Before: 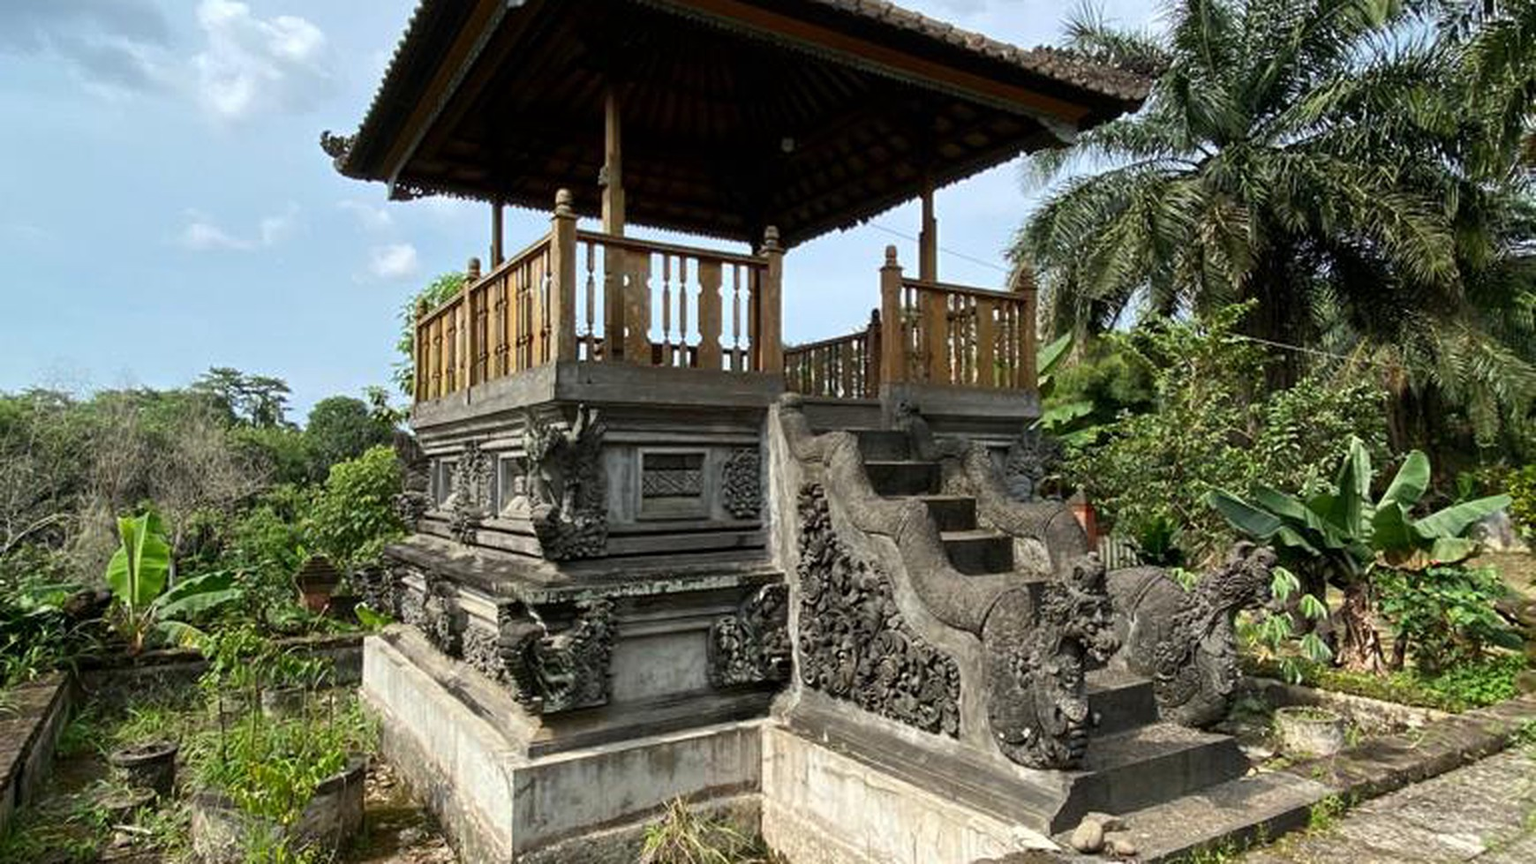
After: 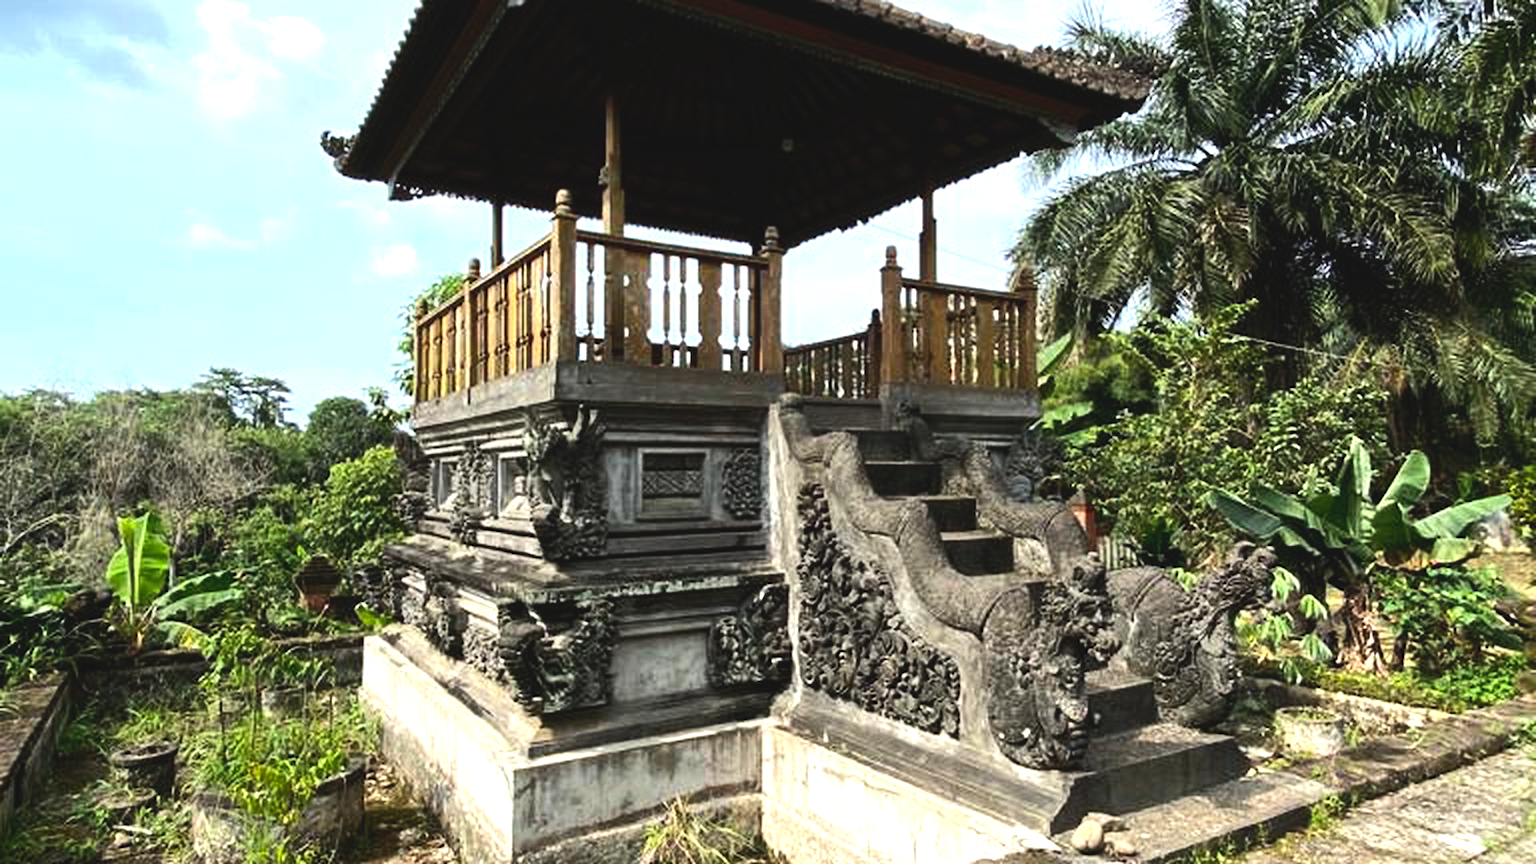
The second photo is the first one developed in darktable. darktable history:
contrast brightness saturation: contrast -0.101, brightness 0.044, saturation 0.08
tone equalizer: -8 EV -1.09 EV, -7 EV -1.05 EV, -6 EV -0.872 EV, -5 EV -0.586 EV, -3 EV 0.549 EV, -2 EV 0.853 EV, -1 EV 0.989 EV, +0 EV 1.06 EV, edges refinement/feathering 500, mask exposure compensation -1.57 EV, preserve details no
